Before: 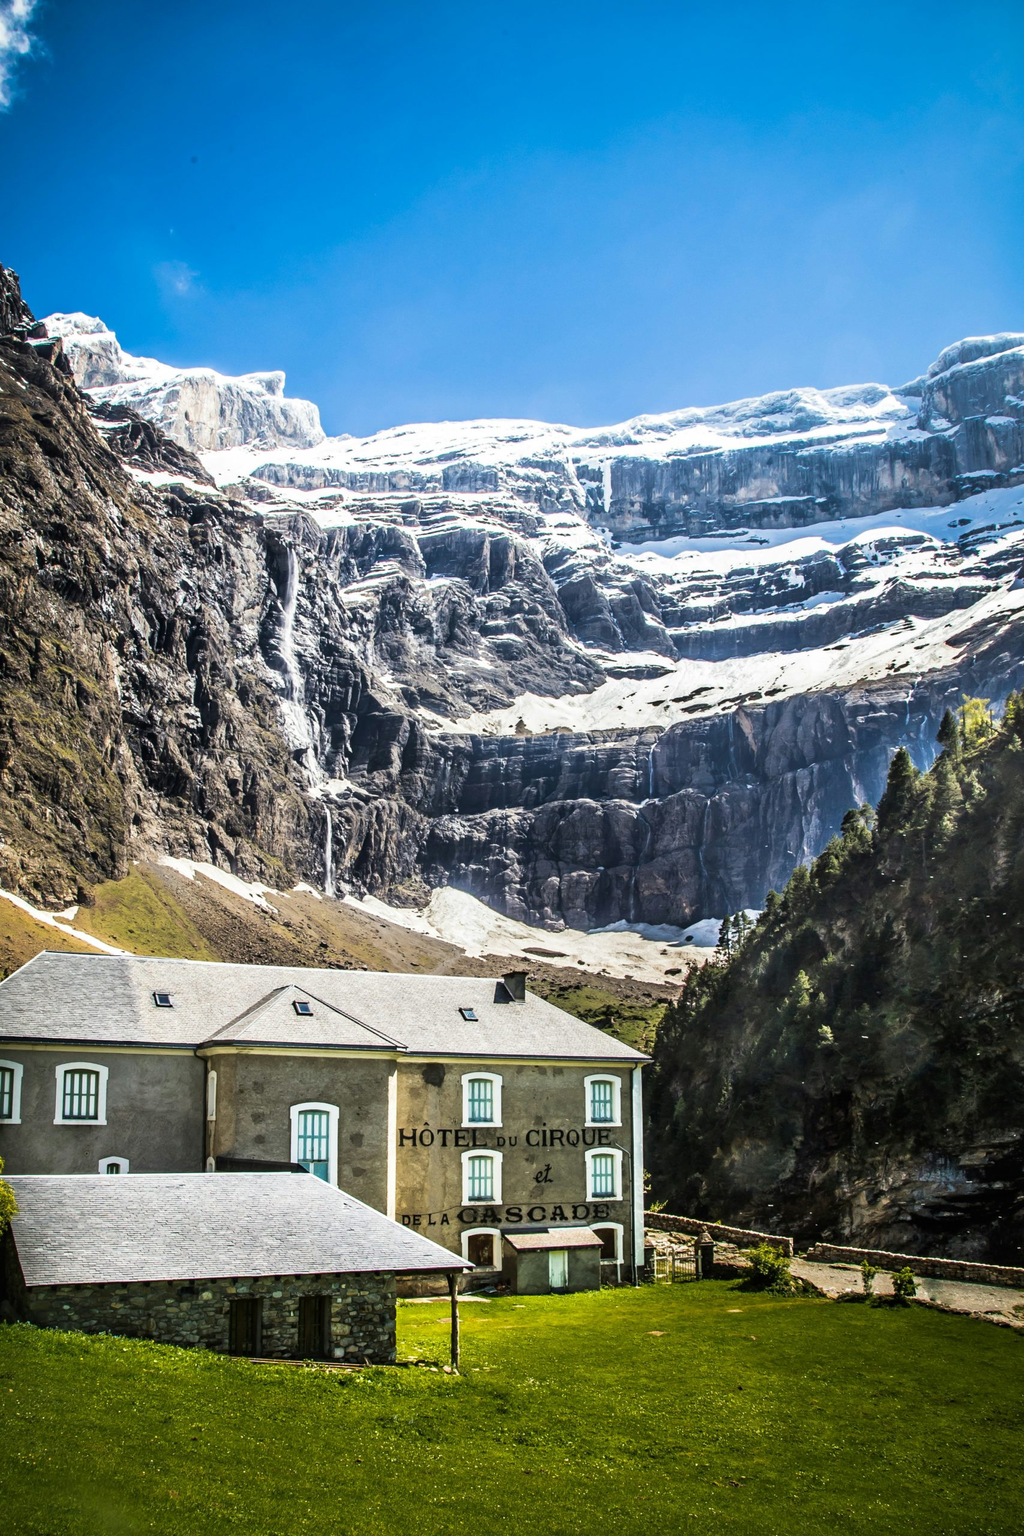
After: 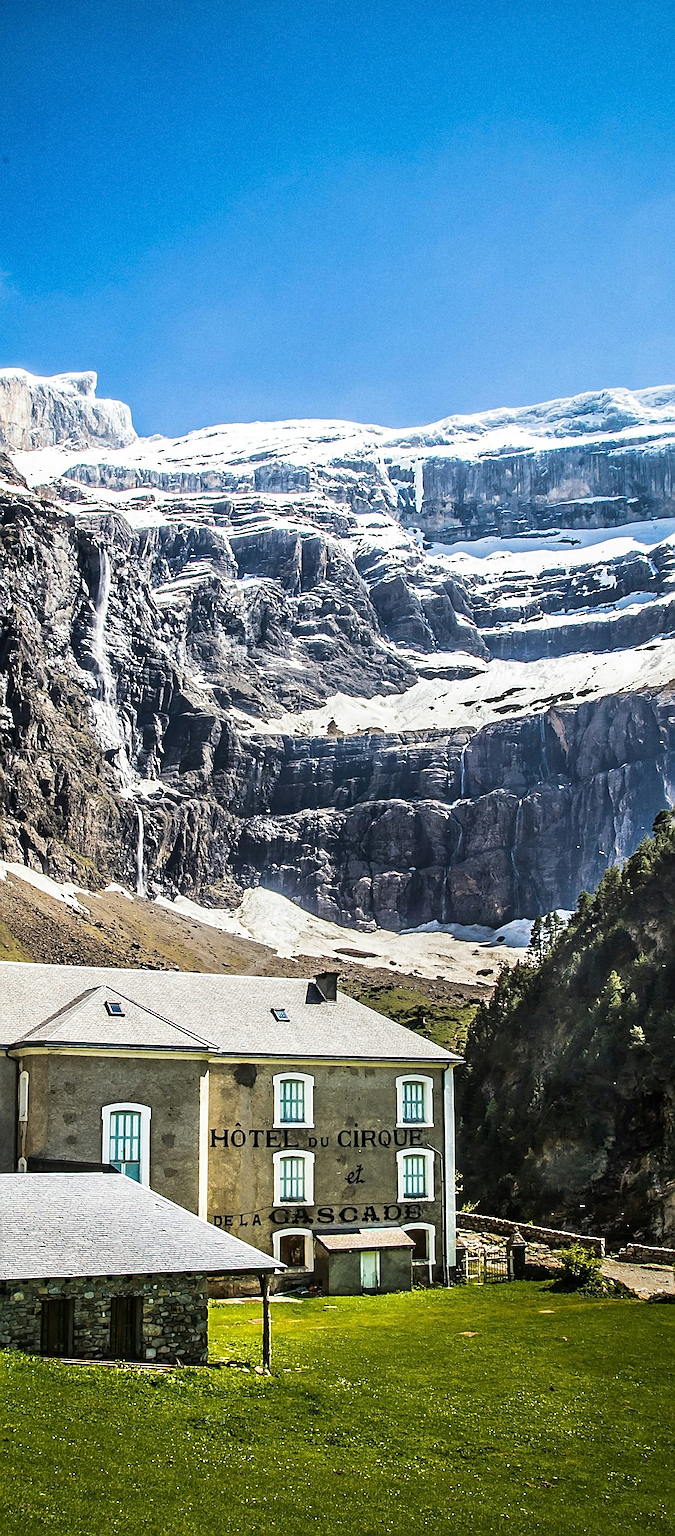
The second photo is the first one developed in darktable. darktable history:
grain: strength 26%
color balance: mode lift, gamma, gain (sRGB)
sharpen: radius 1.4, amount 1.25, threshold 0.7
crop and rotate: left 18.442%, right 15.508%
